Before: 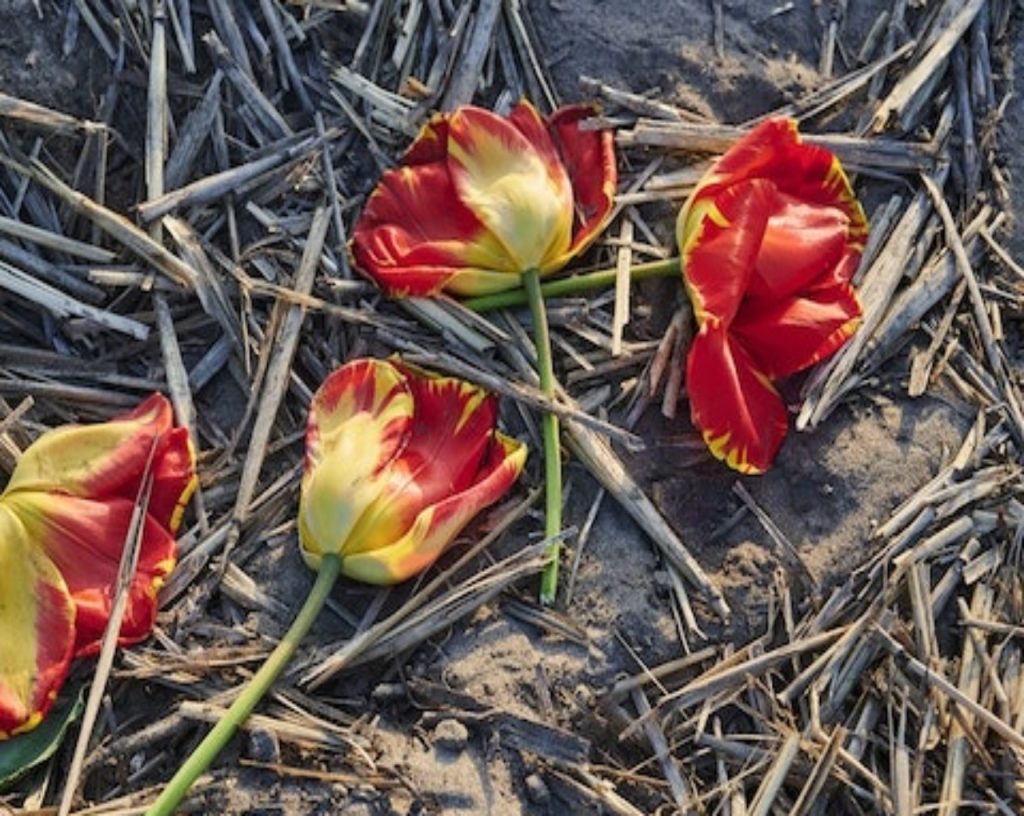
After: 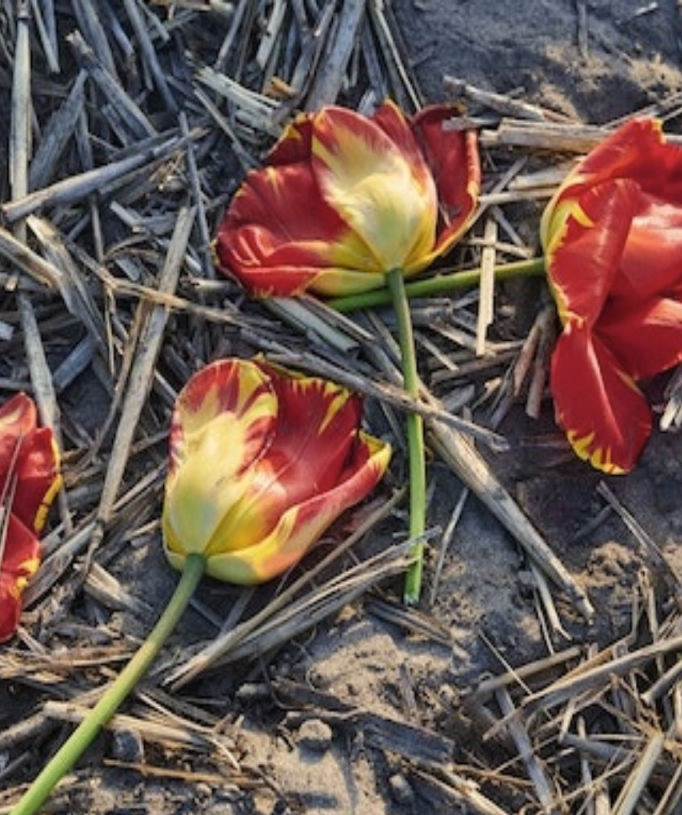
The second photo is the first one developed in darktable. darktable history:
crop and rotate: left 13.342%, right 19.991%
color zones: curves: ch1 [(0.077, 0.436) (0.25, 0.5) (0.75, 0.5)]
